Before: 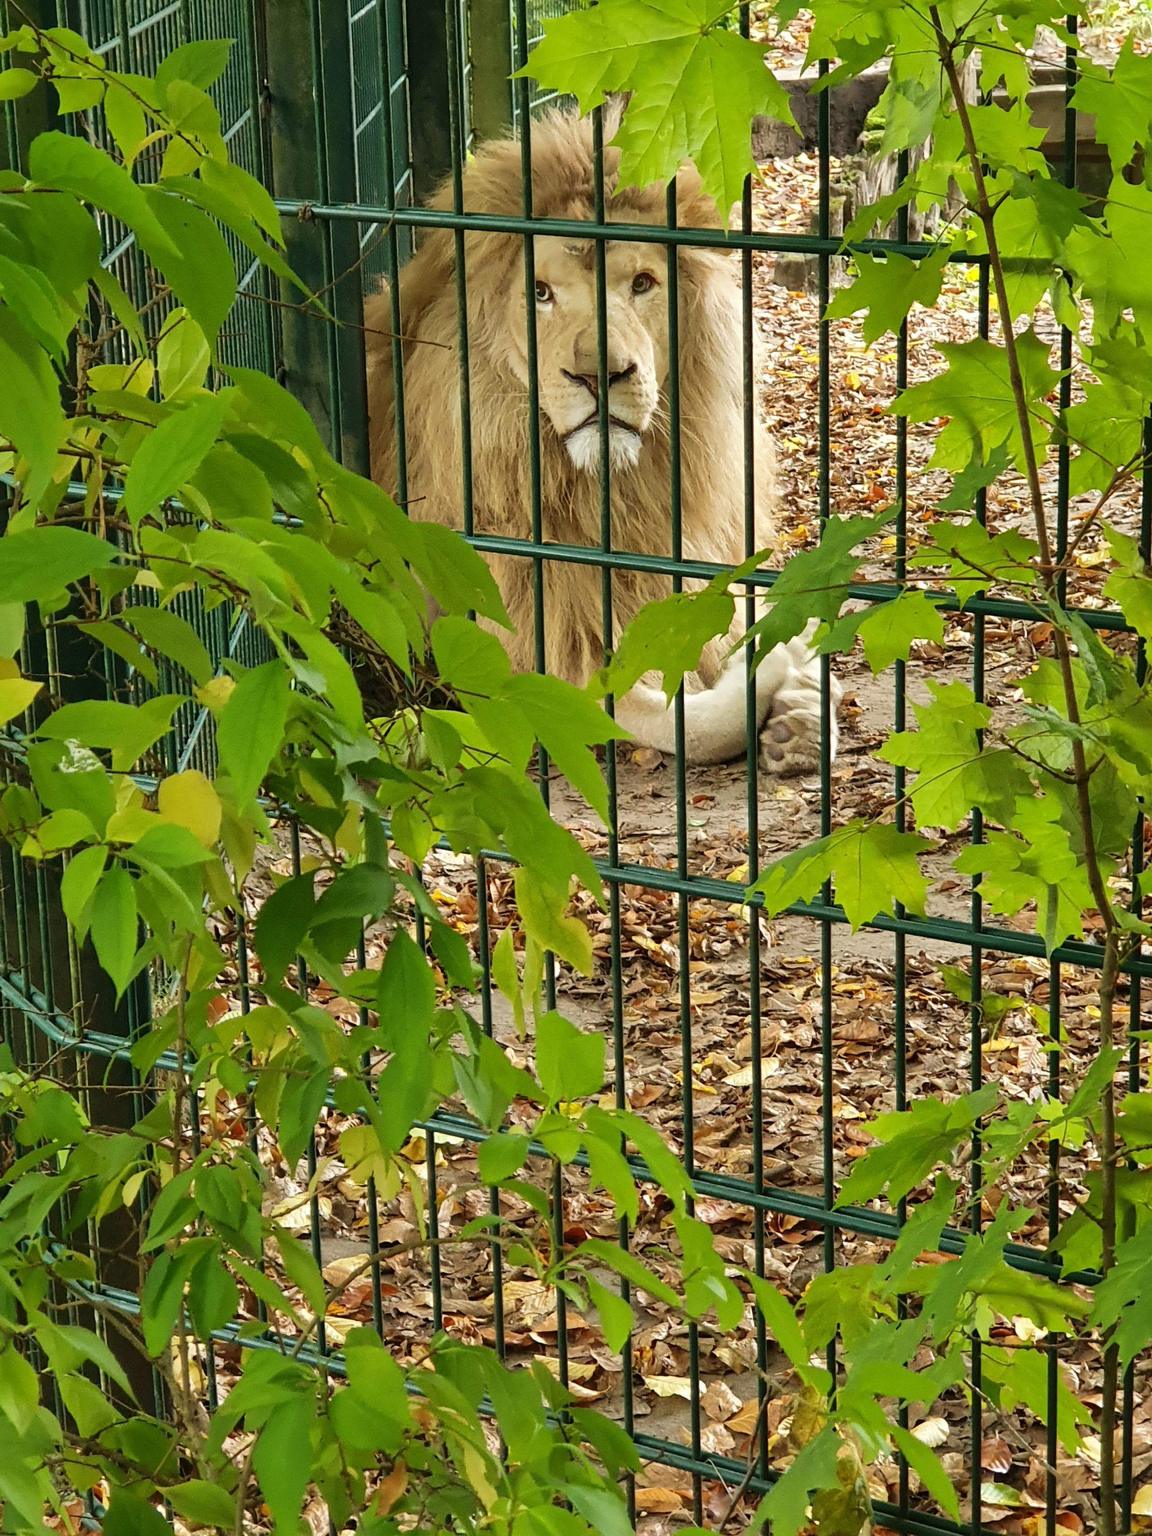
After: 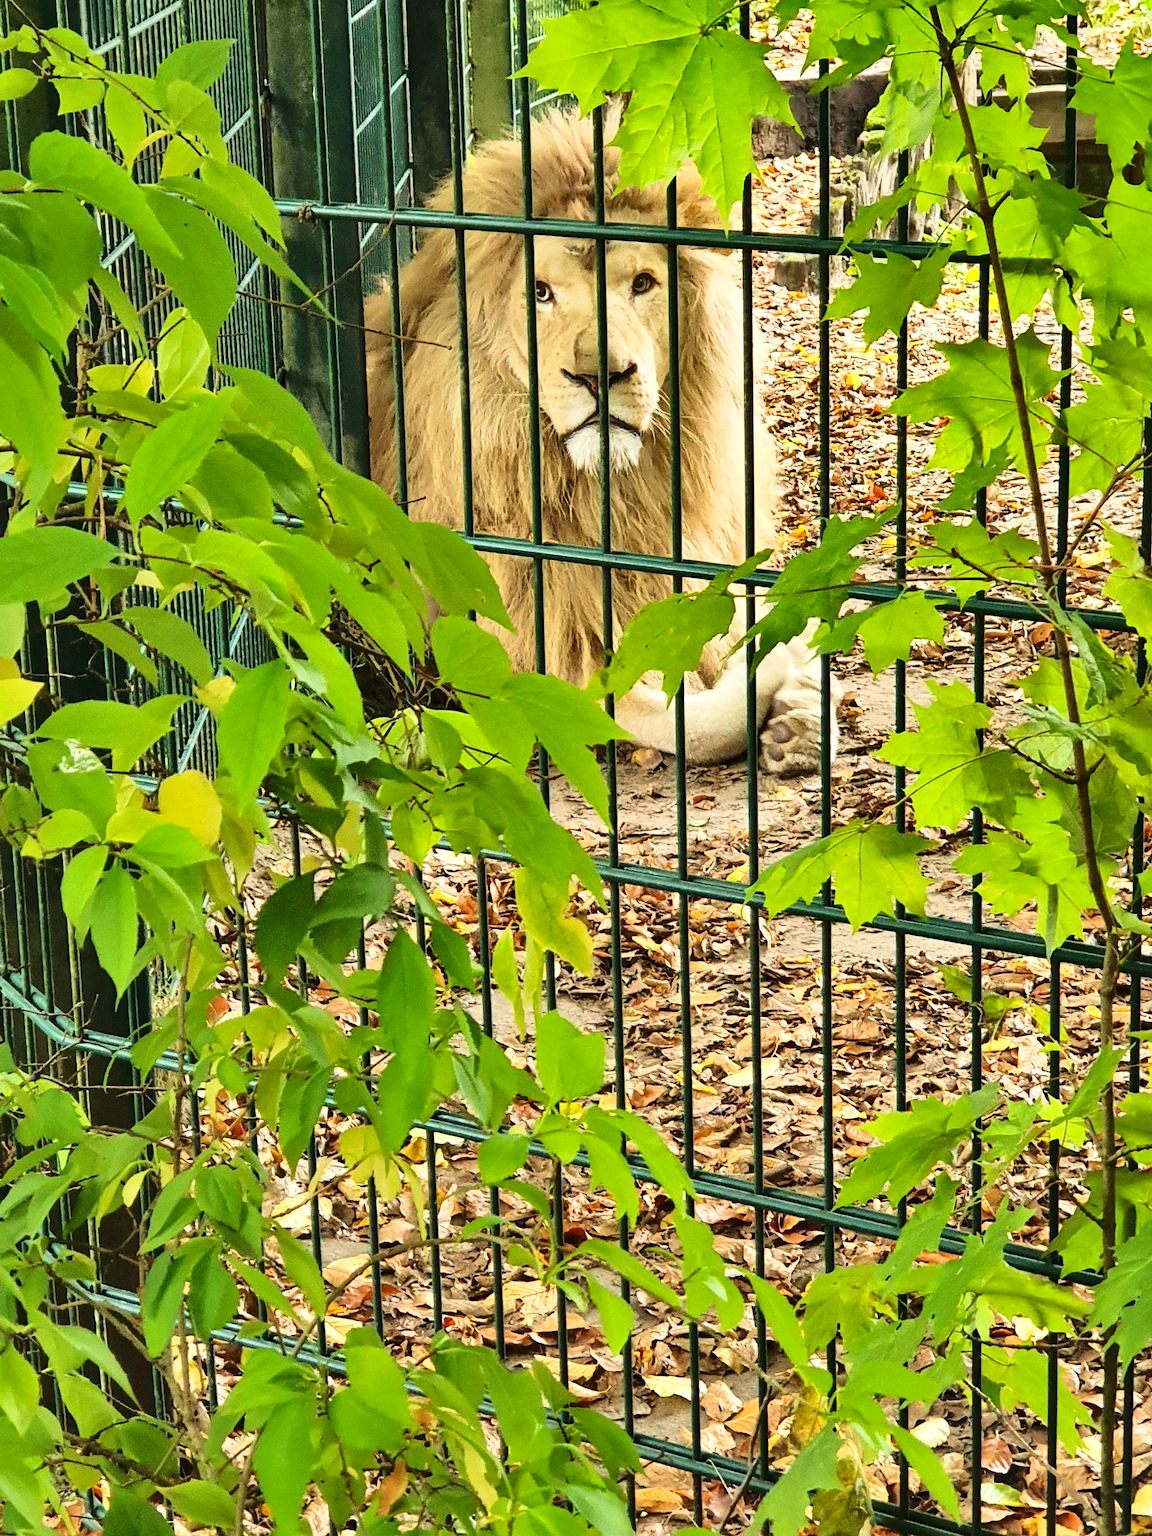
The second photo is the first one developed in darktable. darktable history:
tone equalizer: on, module defaults
shadows and highlights: white point adjustment 0.1, highlights -70, soften with gaussian
base curve: curves: ch0 [(0, 0) (0.032, 0.037) (0.105, 0.228) (0.435, 0.76) (0.856, 0.983) (1, 1)]
